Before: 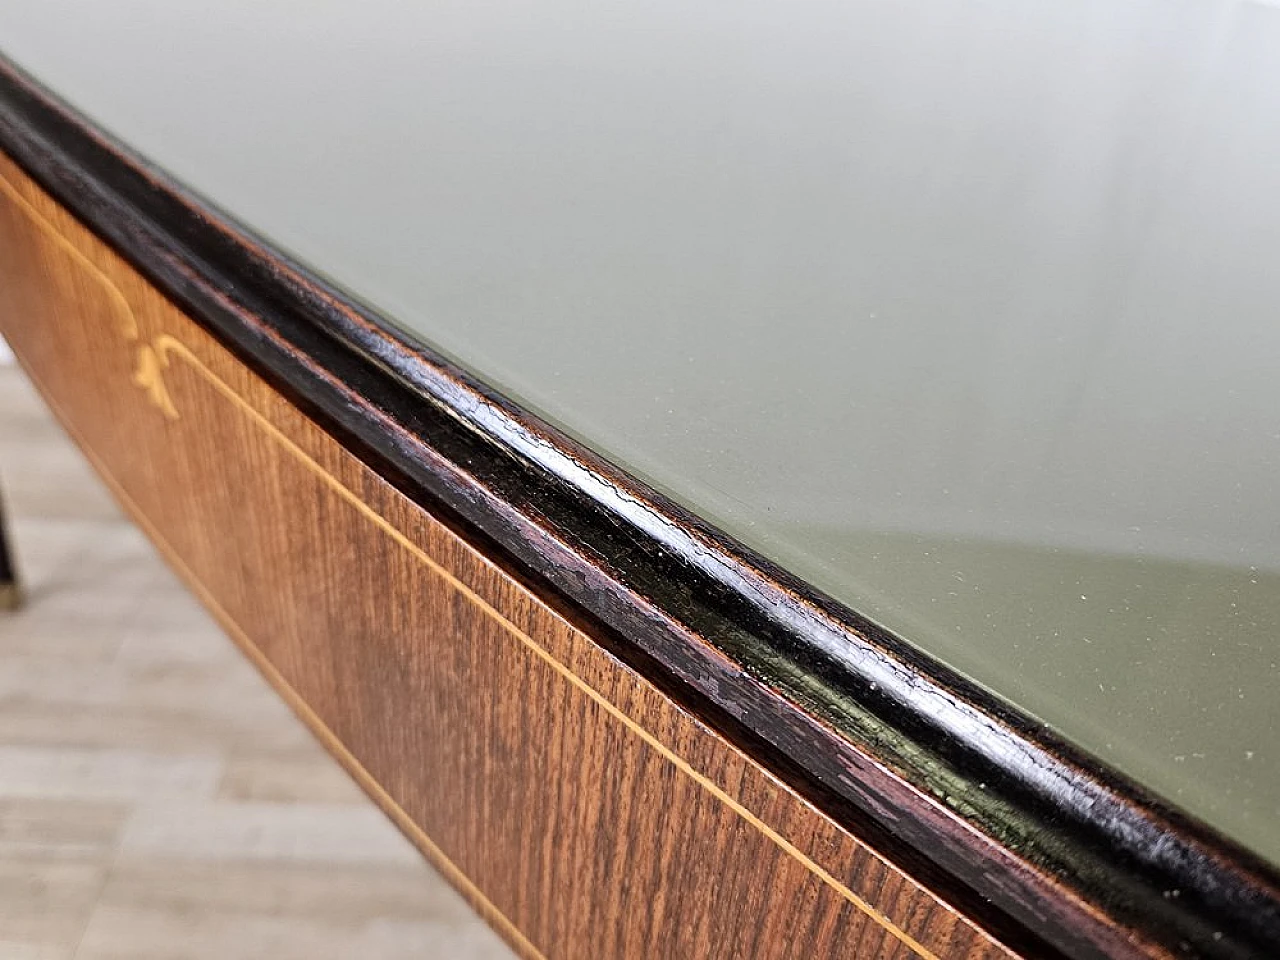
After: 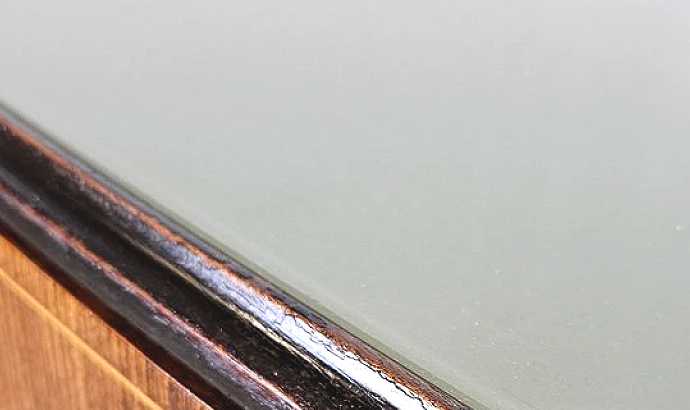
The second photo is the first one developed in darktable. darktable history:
exposure: black level correction 0, exposure 0.499 EV, compensate exposure bias true, compensate highlight preservation false
crop: left 15.229%, top 9.191%, right 30.839%, bottom 48.079%
contrast brightness saturation: contrast -0.119
